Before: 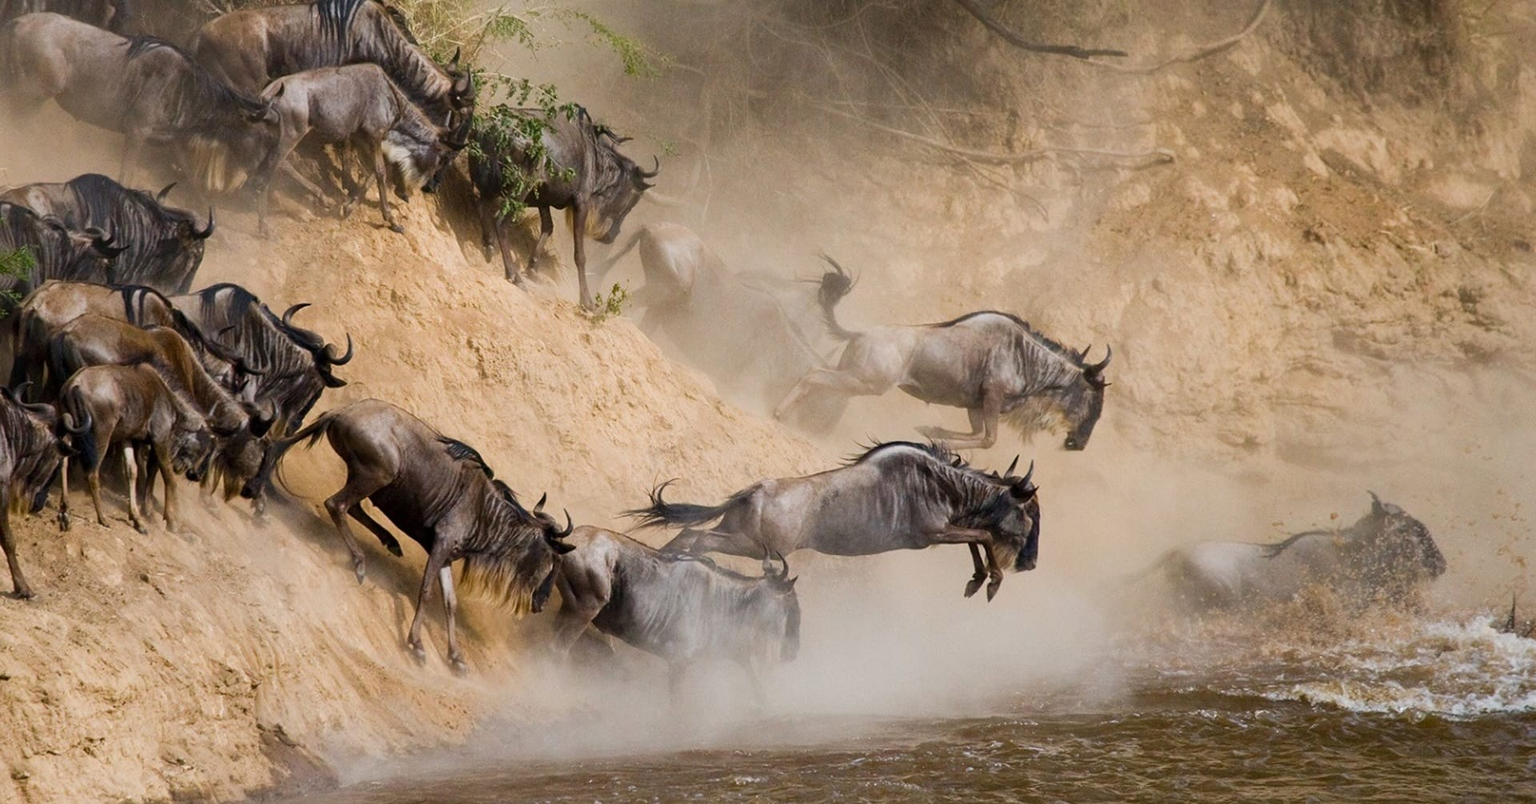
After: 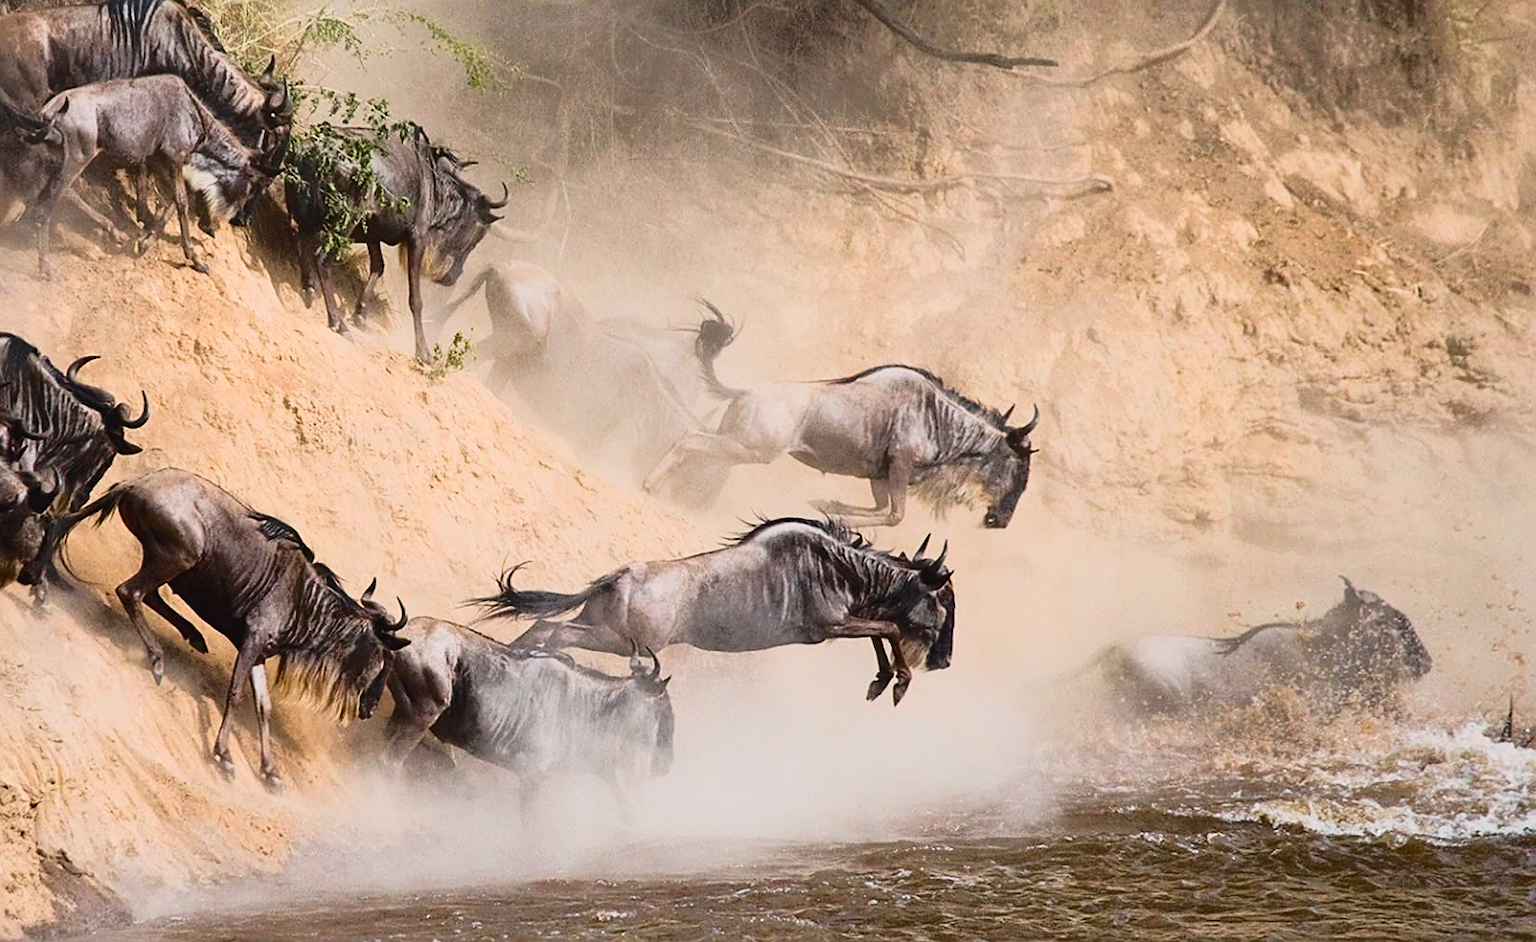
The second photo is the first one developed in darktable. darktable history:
tone curve: curves: ch0 [(0, 0.032) (0.094, 0.08) (0.265, 0.208) (0.41, 0.417) (0.498, 0.496) (0.638, 0.673) (0.819, 0.841) (0.96, 0.899)]; ch1 [(0, 0) (0.161, 0.092) (0.37, 0.302) (0.417, 0.434) (0.495, 0.498) (0.576, 0.589) (0.725, 0.765) (1, 1)]; ch2 [(0, 0) (0.352, 0.403) (0.45, 0.469) (0.521, 0.515) (0.59, 0.579) (1, 1)], color space Lab, independent channels, preserve colors none
crop and rotate: left 14.693%
exposure: black level correction 0, exposure 0.396 EV, compensate exposure bias true, compensate highlight preservation false
sharpen: on, module defaults
